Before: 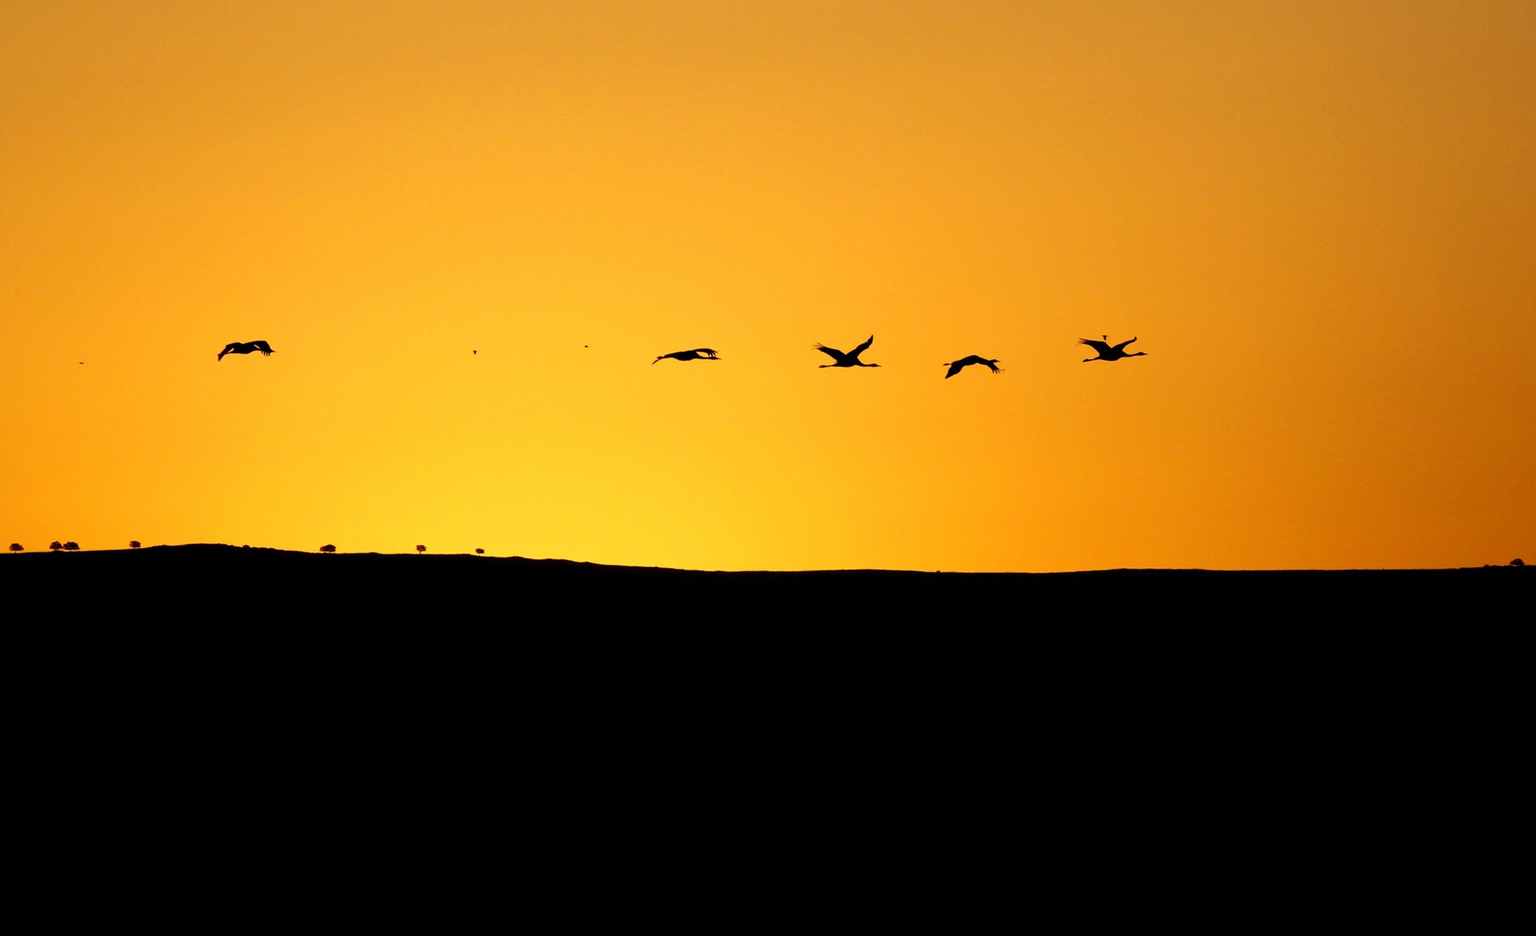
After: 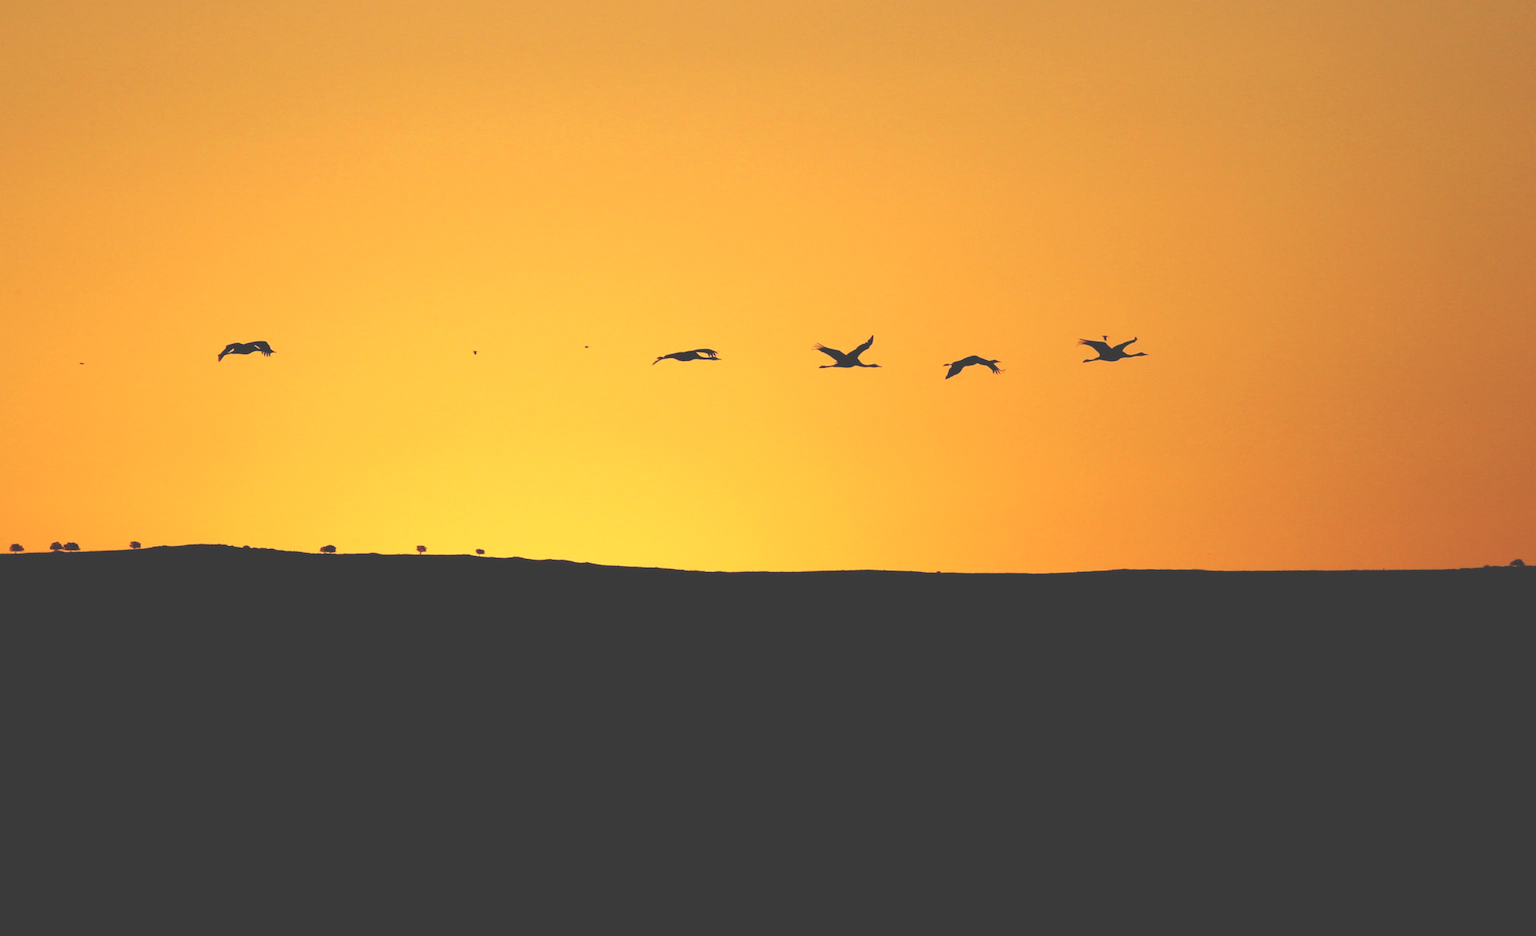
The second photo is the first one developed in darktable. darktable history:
exposure: black level correction -0.042, exposure 0.061 EV, compensate highlight preservation false
